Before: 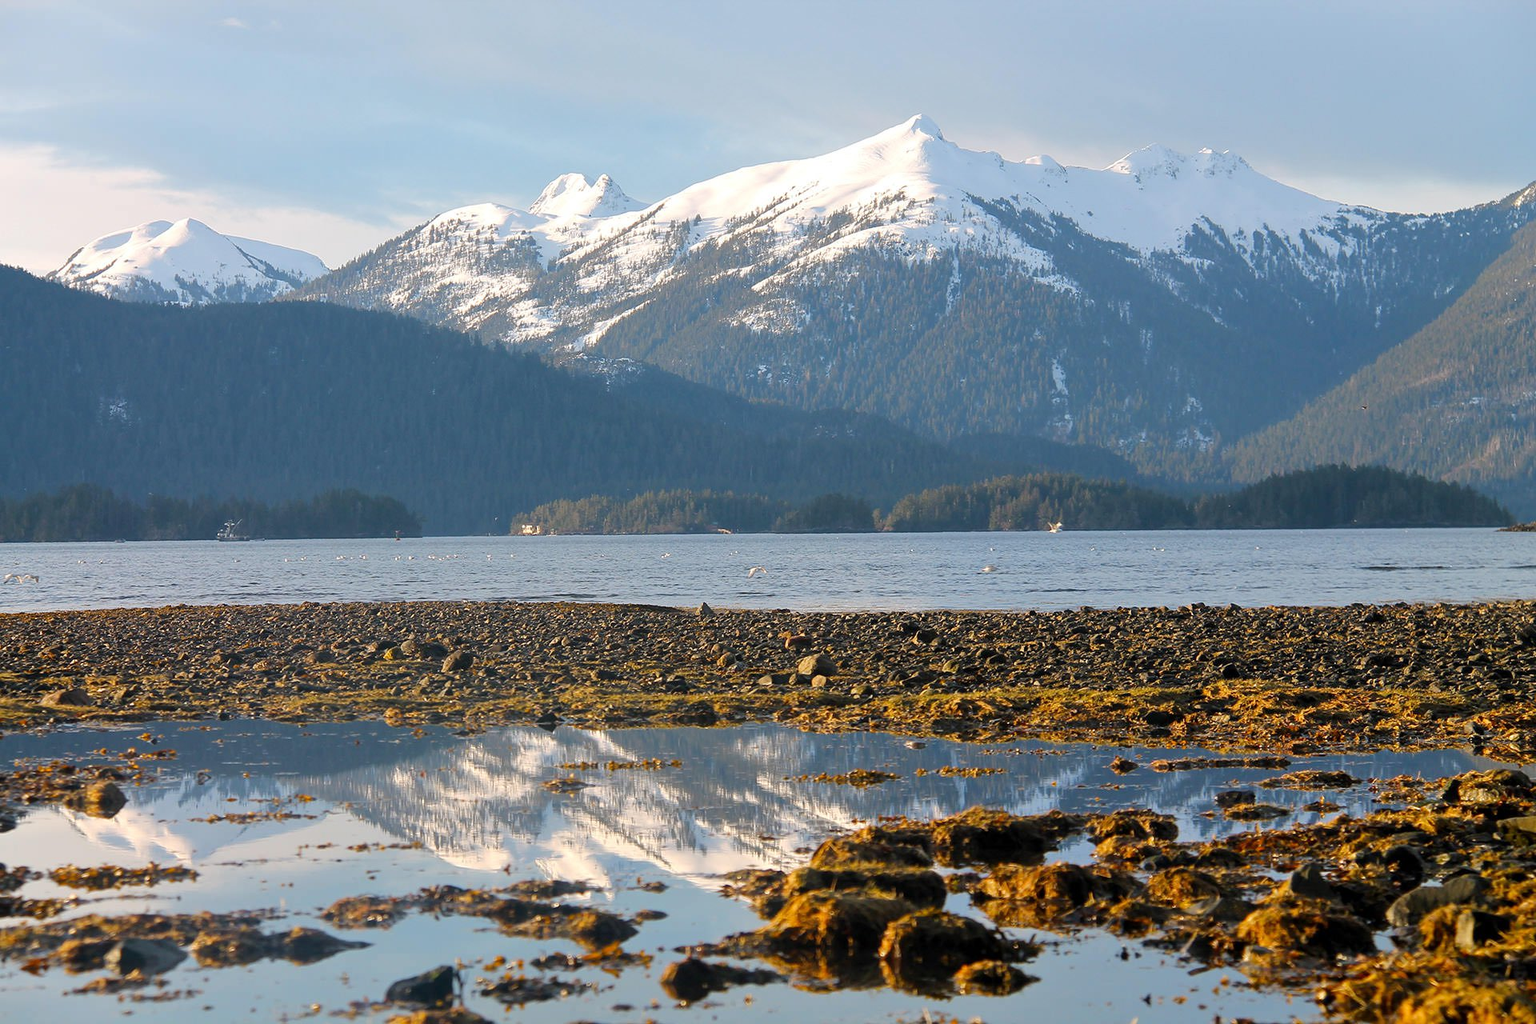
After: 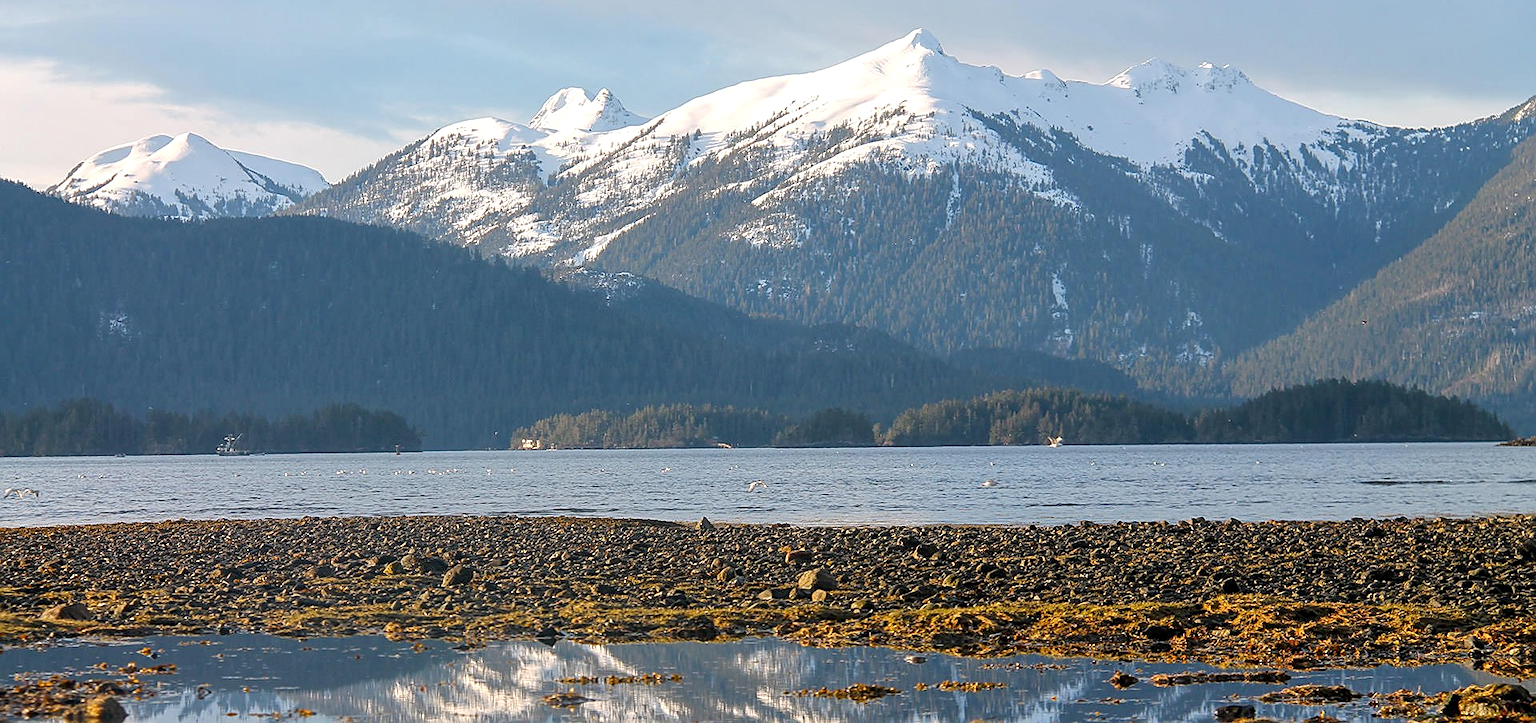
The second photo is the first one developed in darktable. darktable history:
crop and rotate: top 8.366%, bottom 20.978%
sharpen: on, module defaults
local contrast: on, module defaults
